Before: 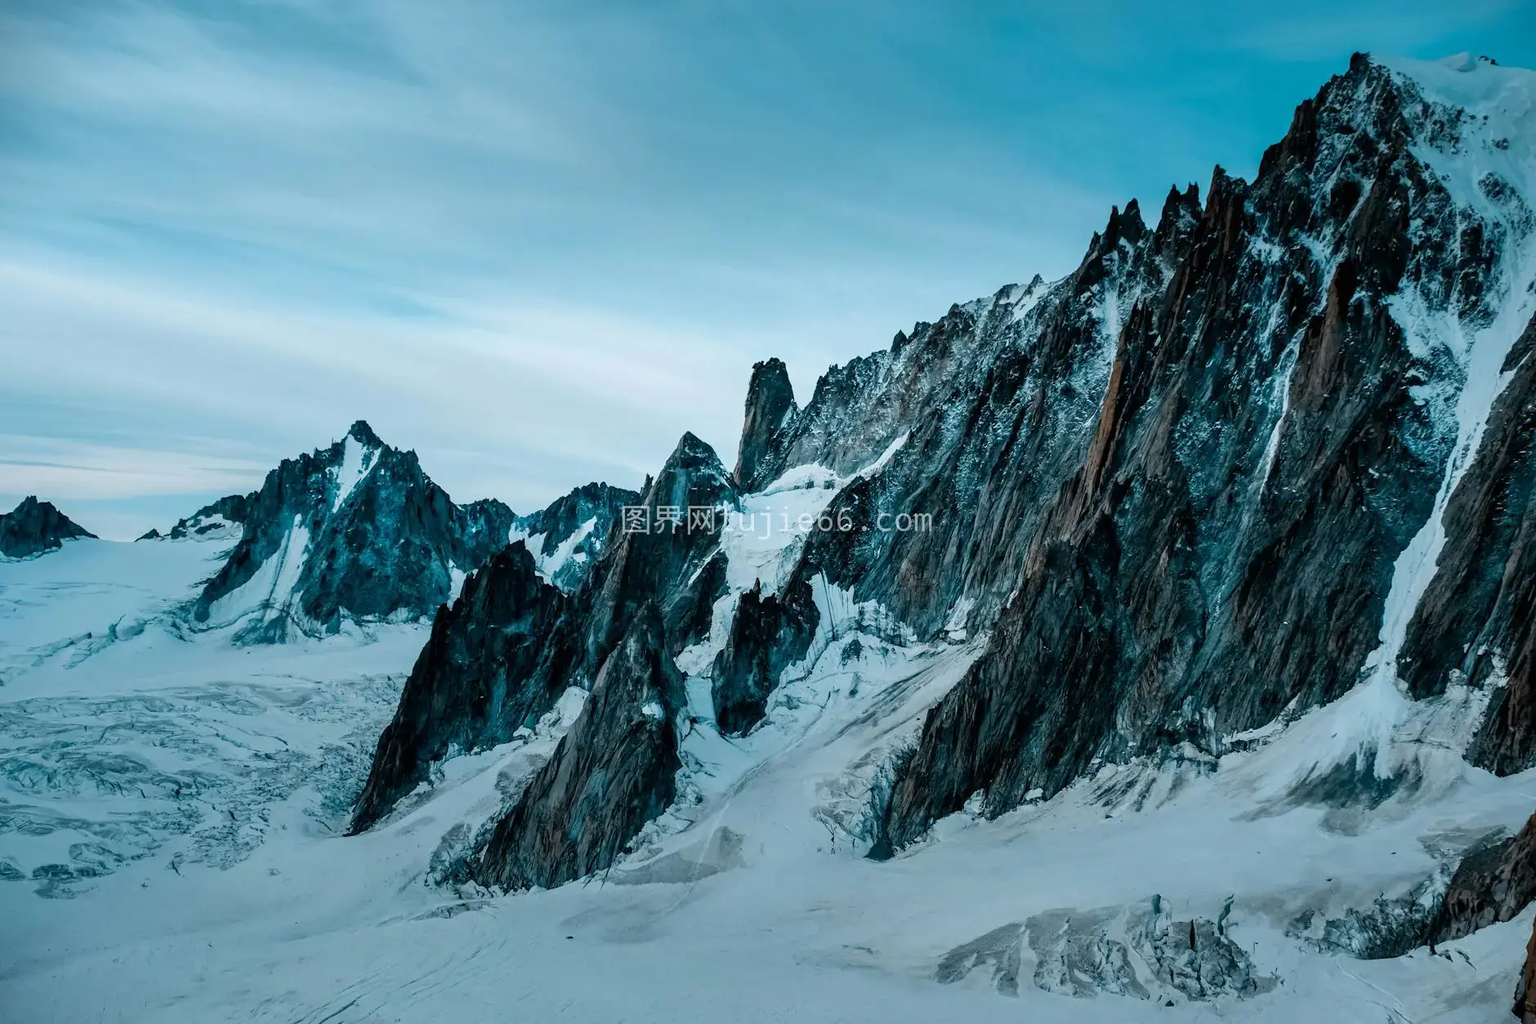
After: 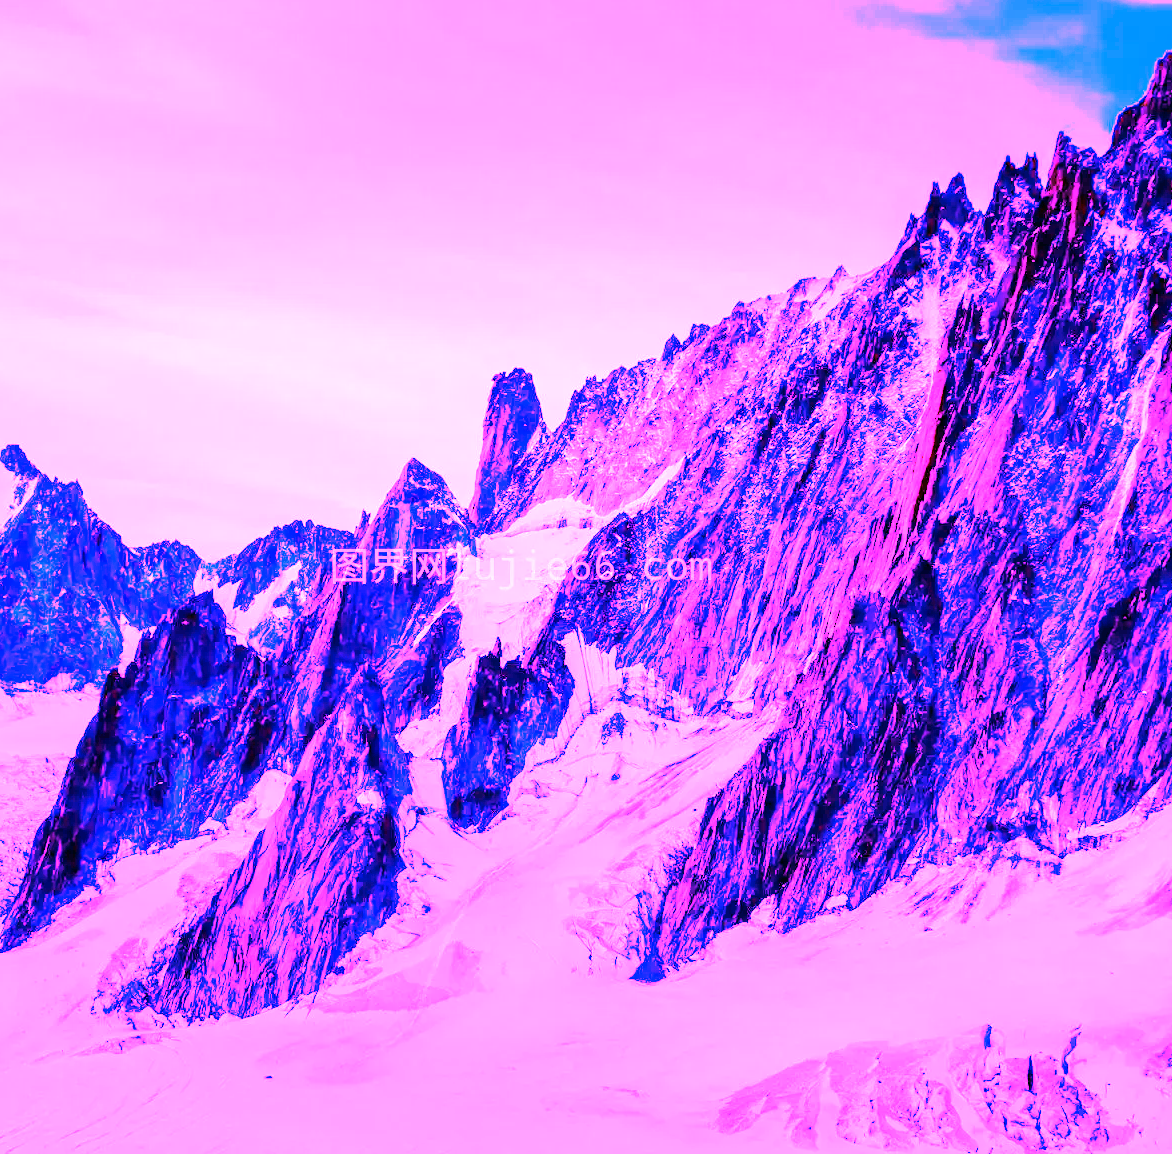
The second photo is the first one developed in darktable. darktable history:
white balance: red 8, blue 8
crop and rotate: left 22.918%, top 5.629%, right 14.711%, bottom 2.247%
